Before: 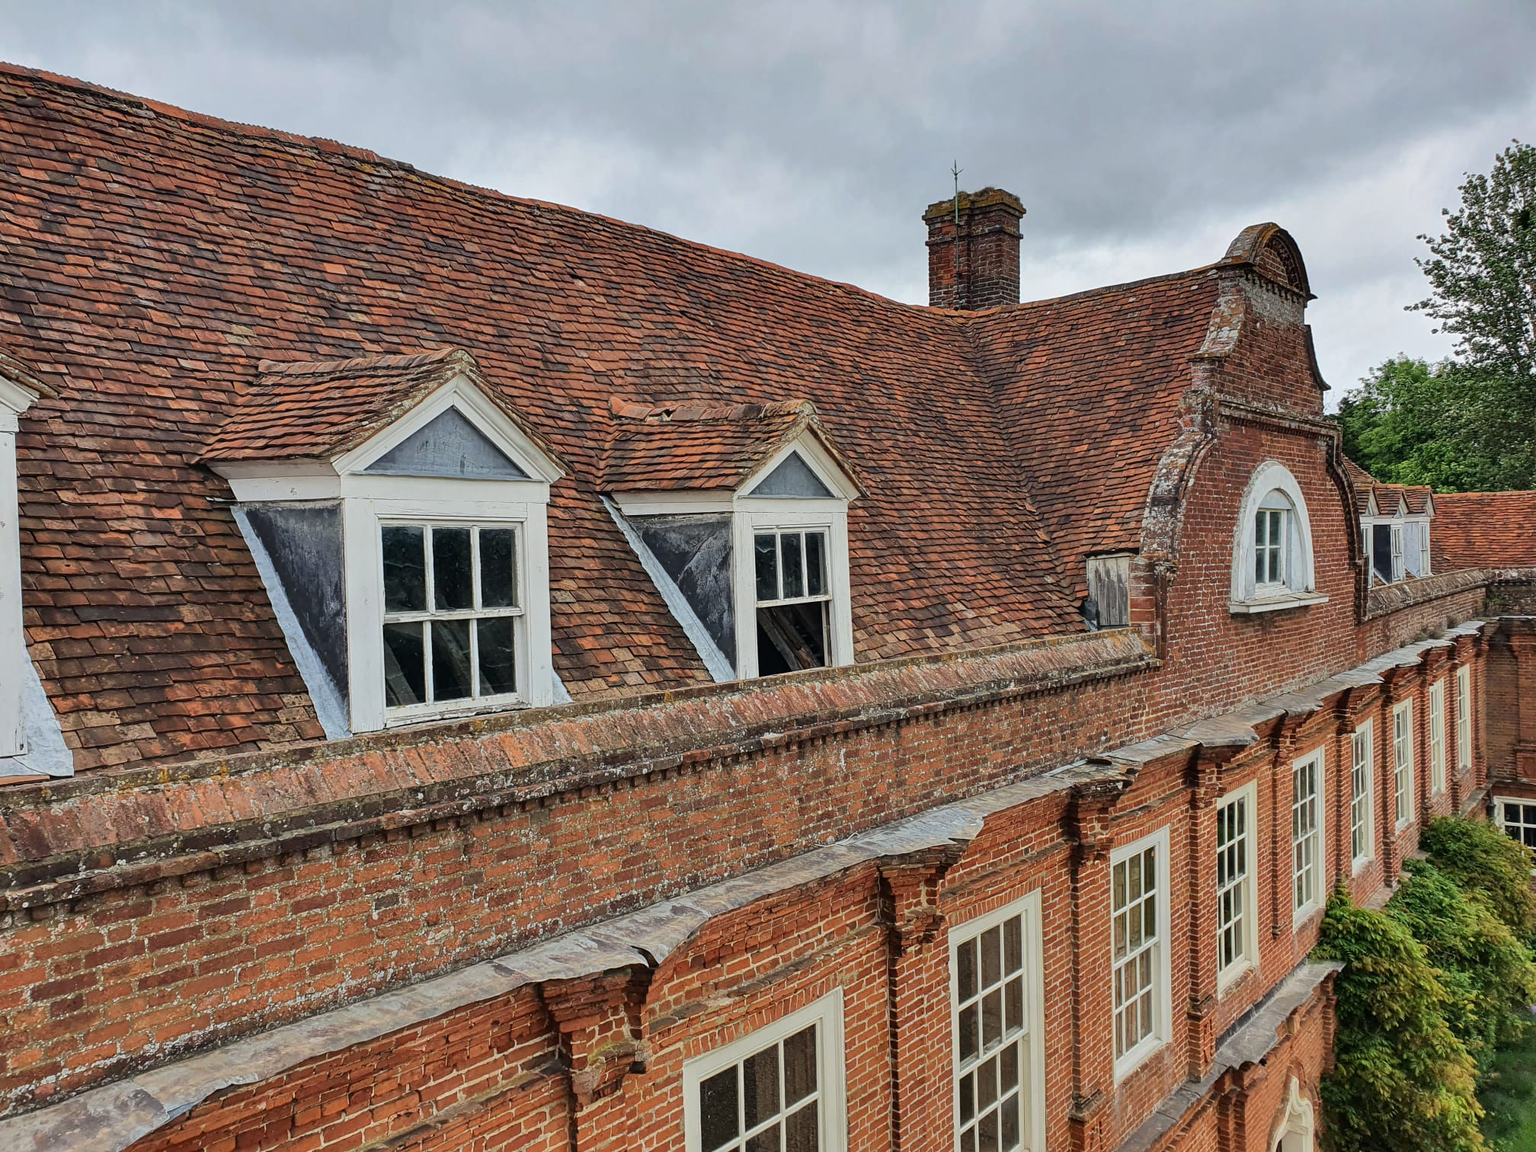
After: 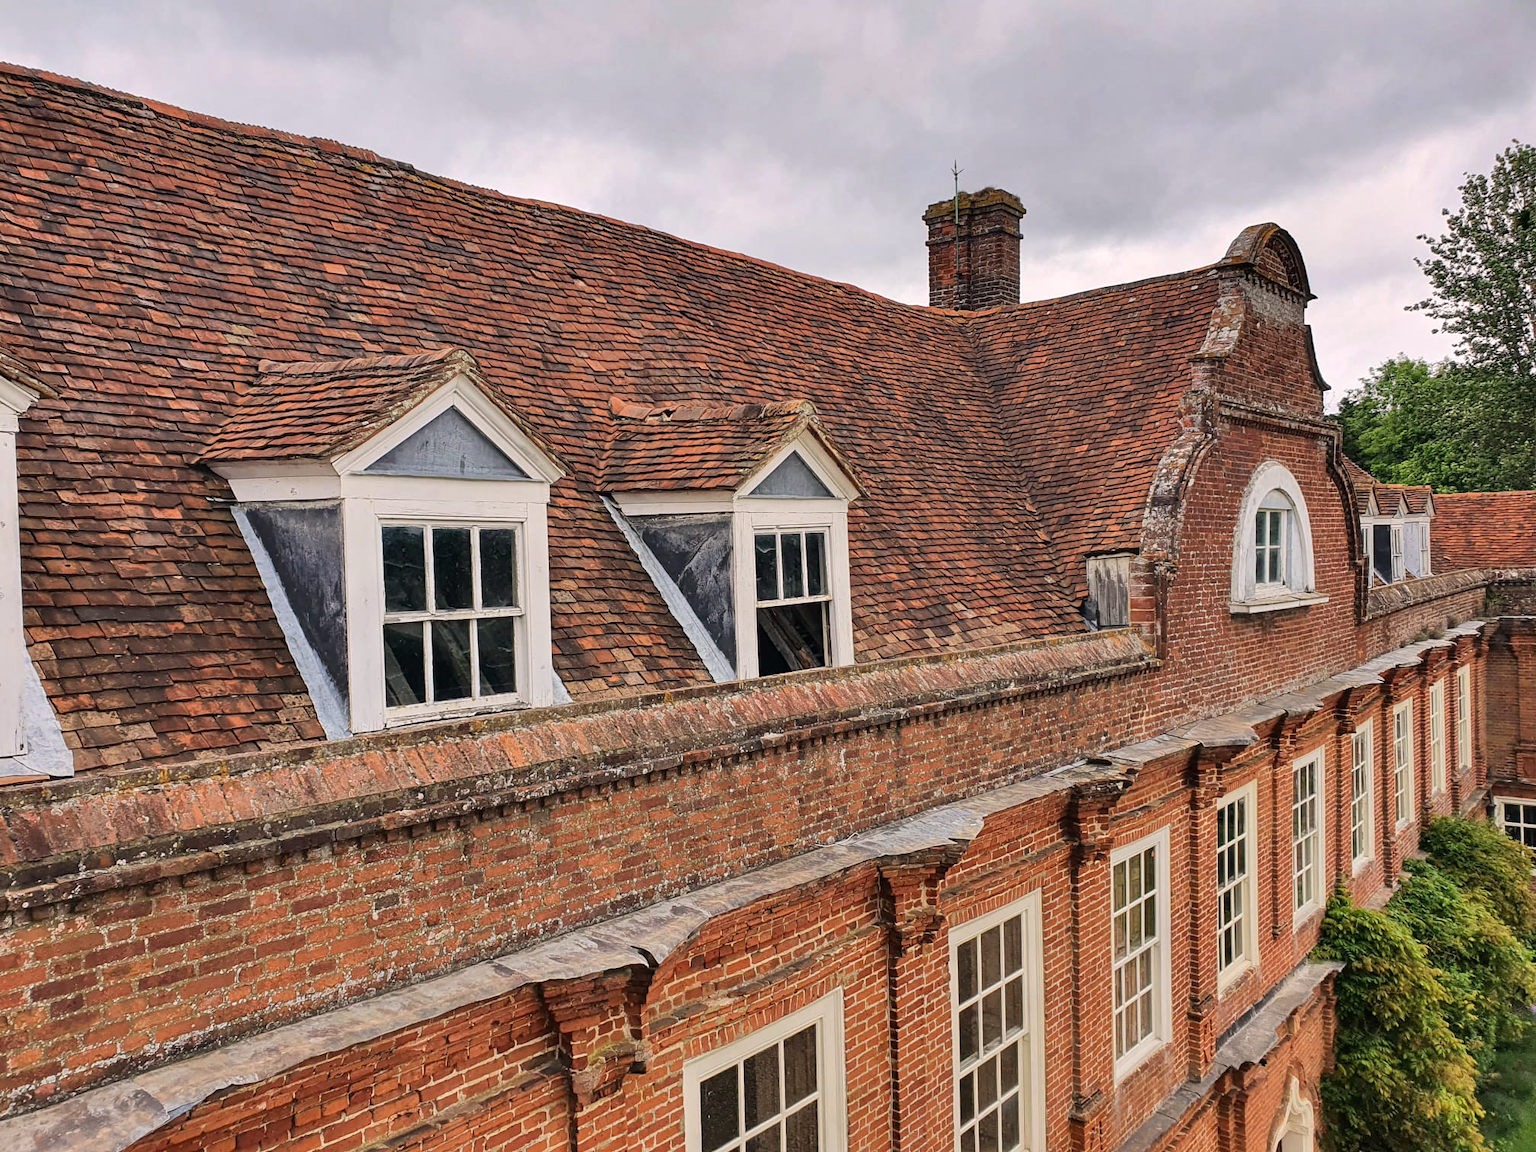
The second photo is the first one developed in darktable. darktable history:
exposure: exposure 0.207 EV, compensate highlight preservation false
color correction: highlights a* 7.34, highlights b* 4.37
